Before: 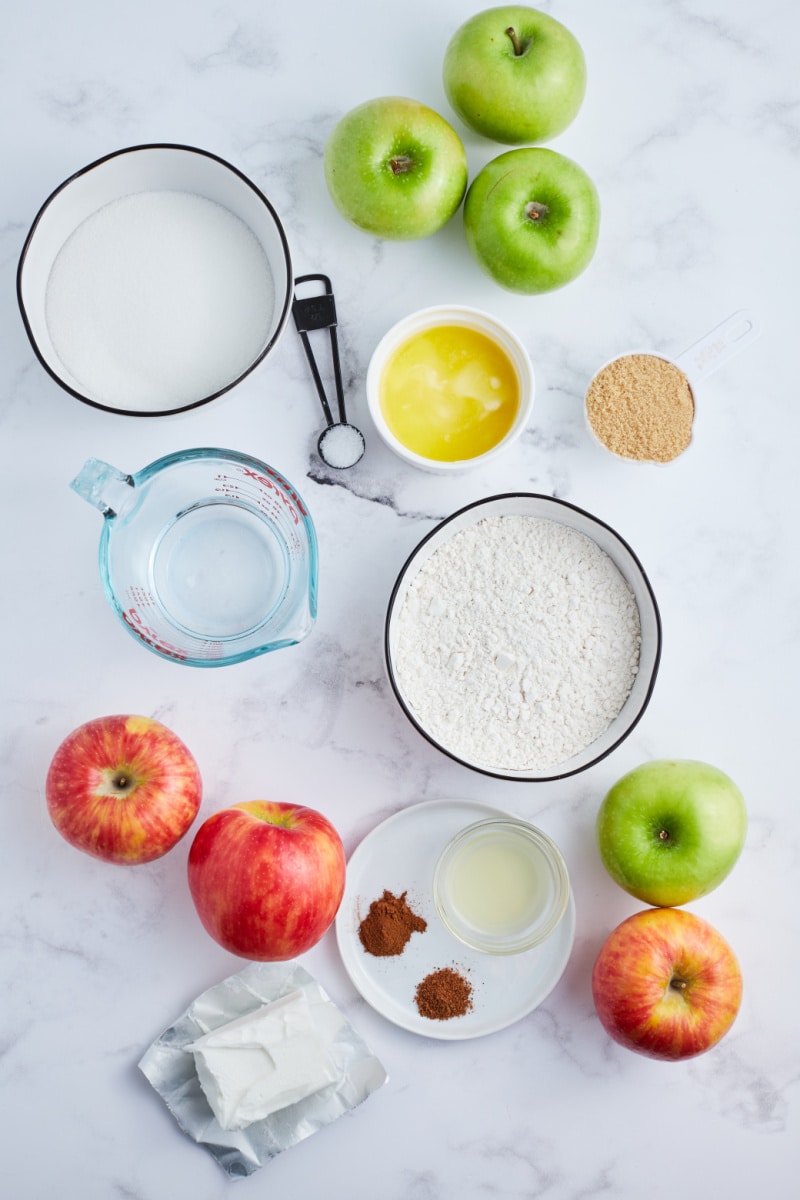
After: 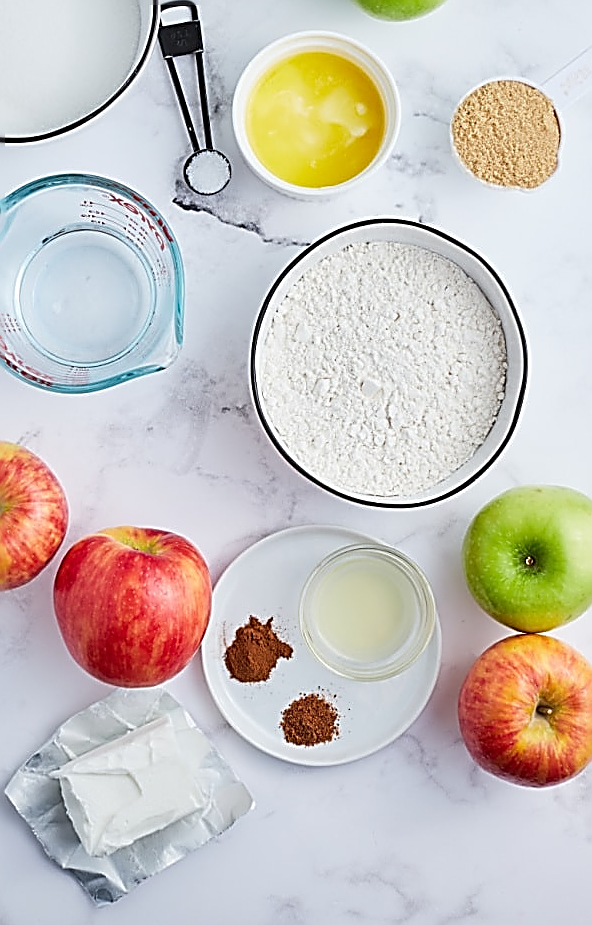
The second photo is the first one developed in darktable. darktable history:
crop: left 16.871%, top 22.857%, right 9.116%
sharpen: amount 1.861
